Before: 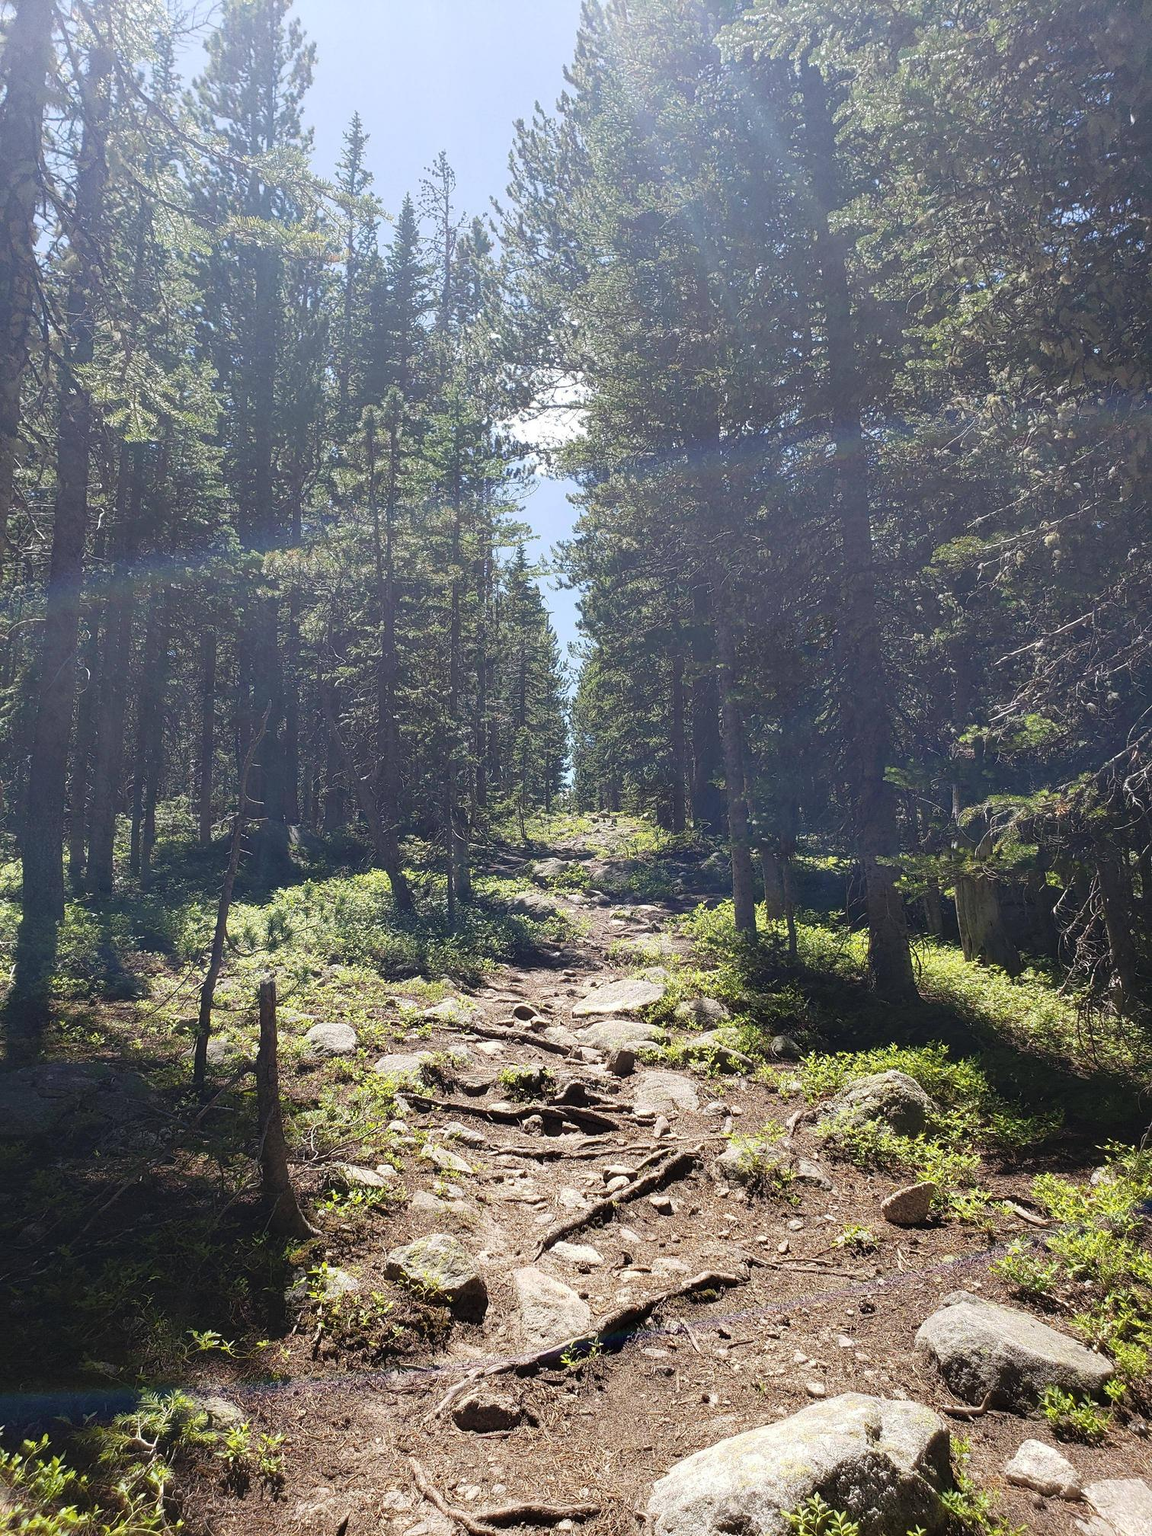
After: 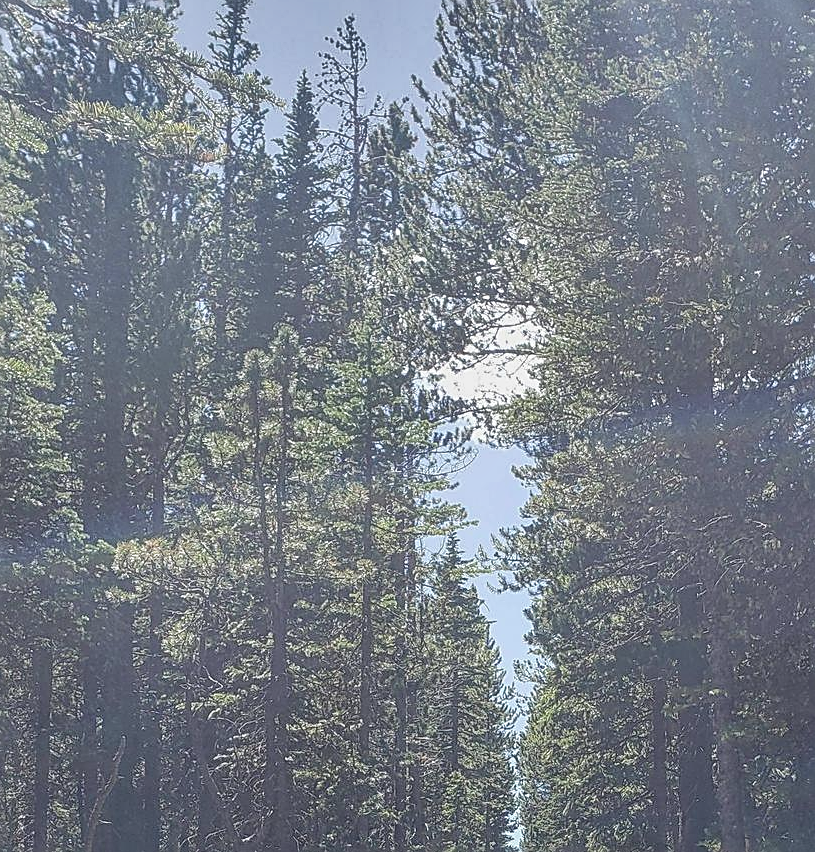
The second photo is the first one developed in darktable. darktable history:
crop: left 15.306%, top 9.065%, right 30.789%, bottom 48.638%
shadows and highlights: shadows 24.5, highlights -78.15, soften with gaussian
contrast brightness saturation: contrast -0.15, brightness 0.05, saturation -0.12
sharpen: amount 0.75
local contrast: on, module defaults
